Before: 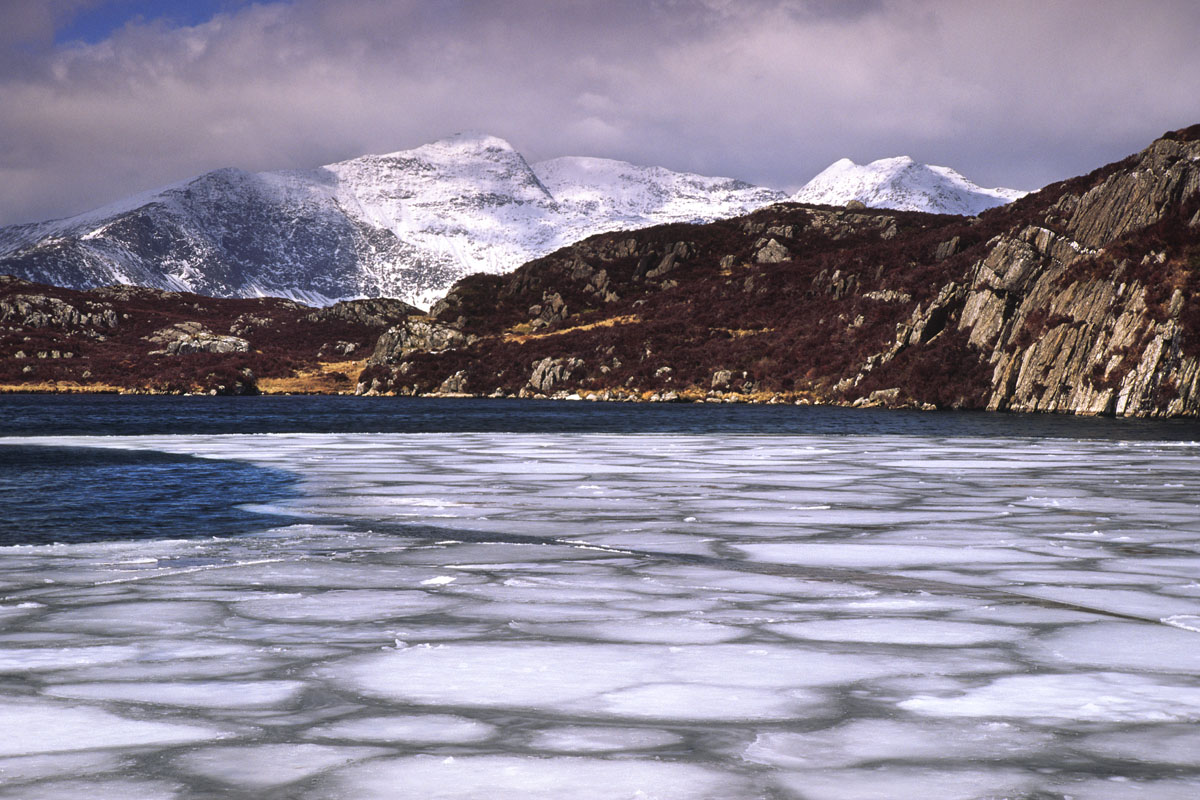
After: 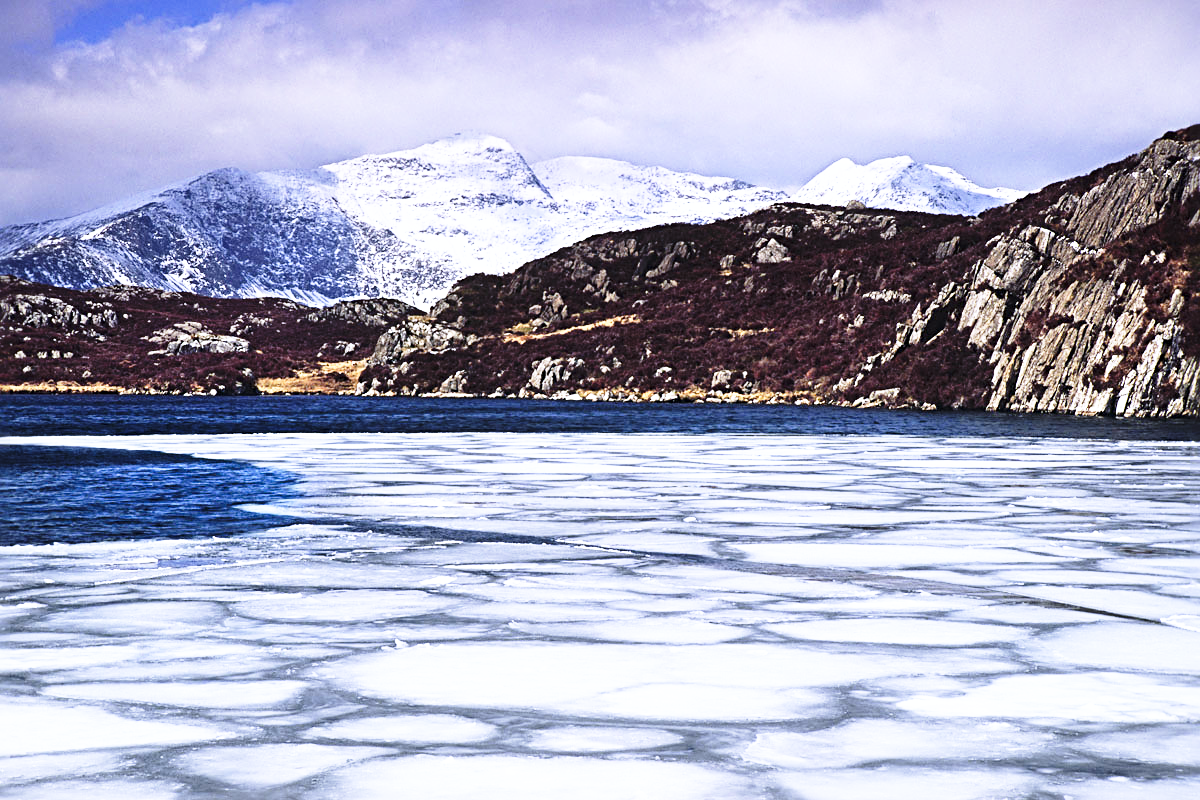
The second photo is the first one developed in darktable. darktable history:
white balance: red 0.926, green 1.003, blue 1.133
base curve: curves: ch0 [(0, 0) (0.026, 0.03) (0.109, 0.232) (0.351, 0.748) (0.669, 0.968) (1, 1)], preserve colors none
sharpen: radius 4
tone equalizer: on, module defaults
